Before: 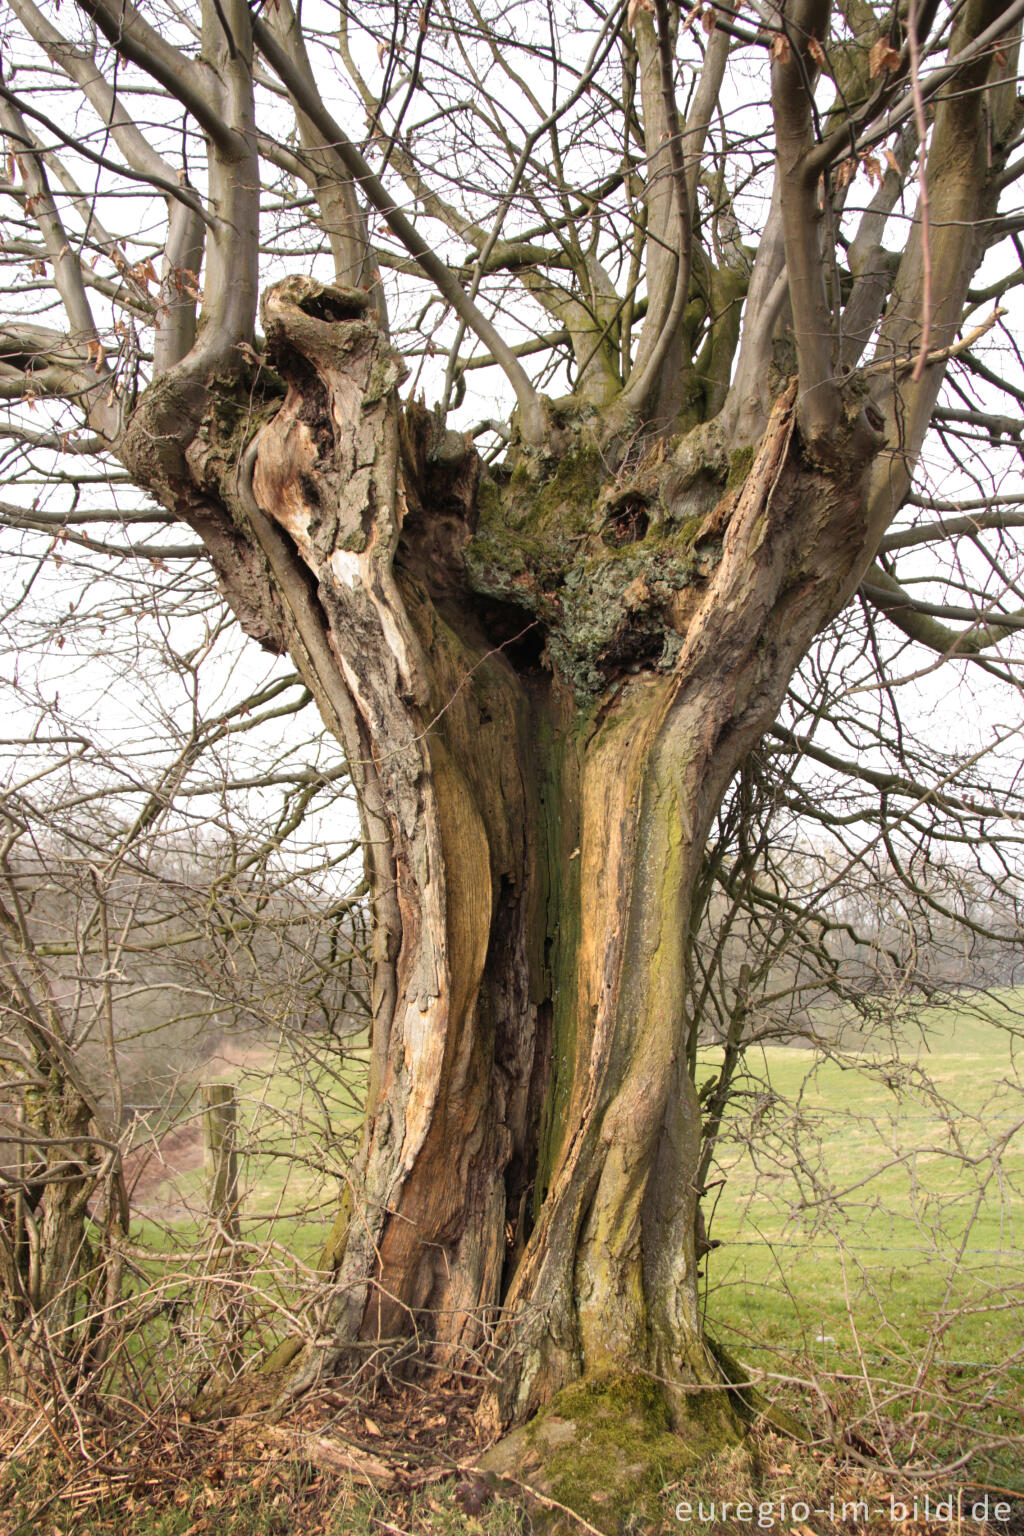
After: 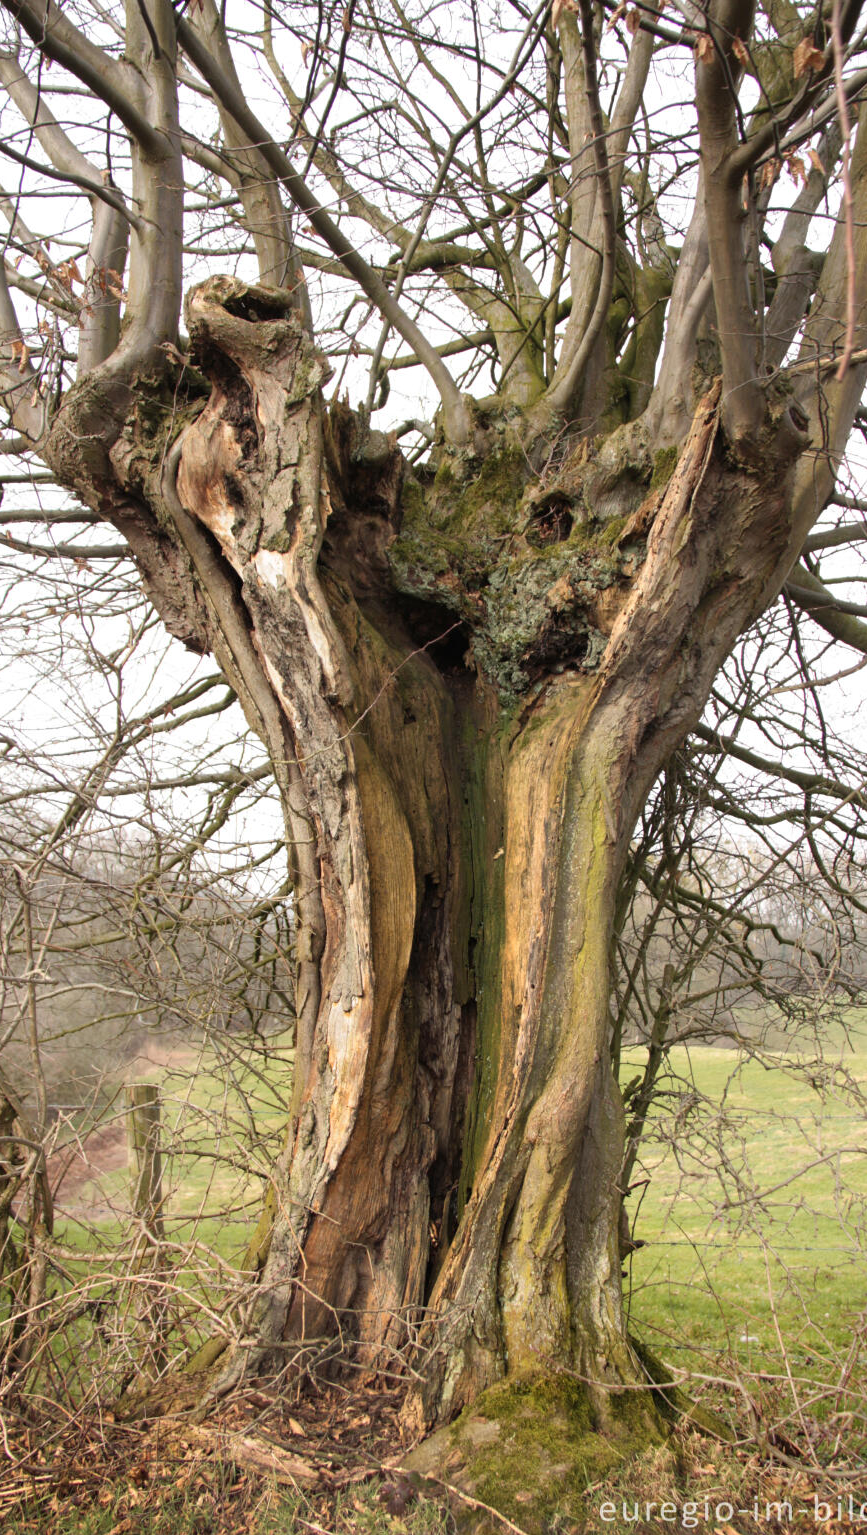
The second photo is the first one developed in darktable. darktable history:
crop: left 7.516%, right 7.8%
